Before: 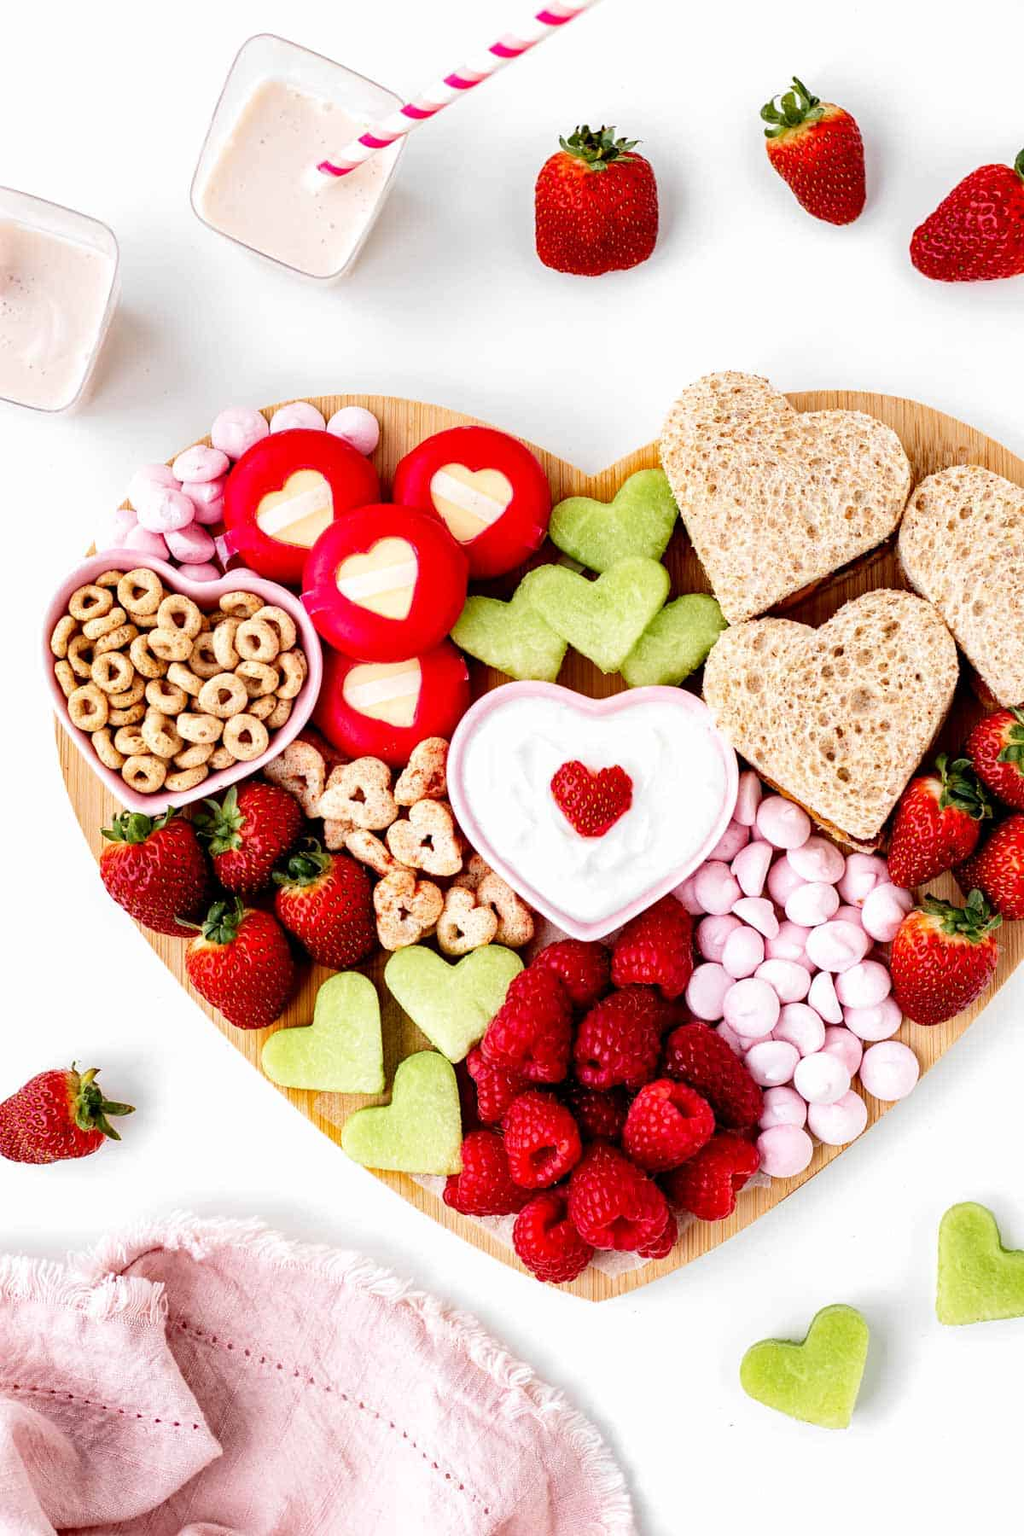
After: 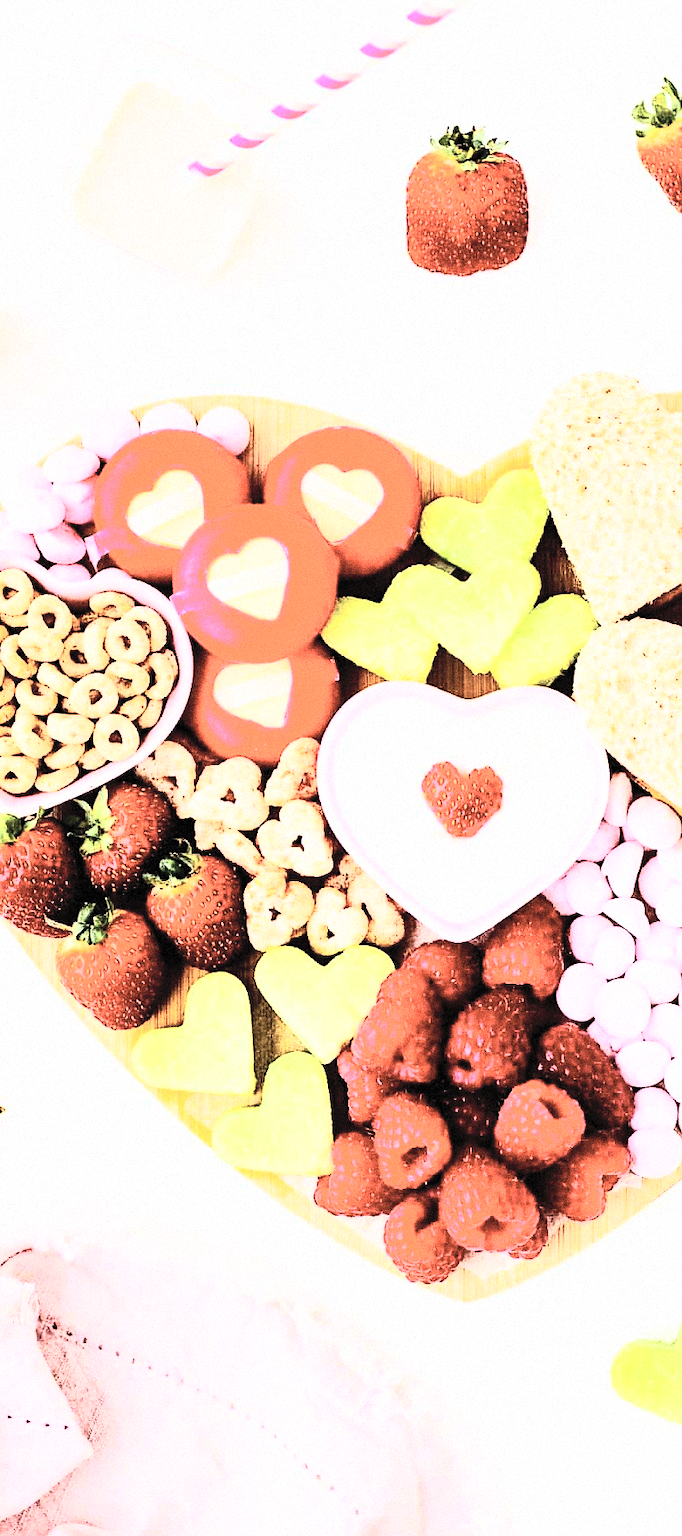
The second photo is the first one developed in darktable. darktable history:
crop and rotate: left 12.673%, right 20.66%
color balance rgb: saturation formula JzAzBz (2021)
rgb curve: curves: ch0 [(0, 0) (0.21, 0.15) (0.24, 0.21) (0.5, 0.75) (0.75, 0.96) (0.89, 0.99) (1, 1)]; ch1 [(0, 0.02) (0.21, 0.13) (0.25, 0.2) (0.5, 0.67) (0.75, 0.9) (0.89, 0.97) (1, 1)]; ch2 [(0, 0.02) (0.21, 0.13) (0.25, 0.2) (0.5, 0.67) (0.75, 0.9) (0.89, 0.97) (1, 1)], compensate middle gray true
grain: coarseness 14.49 ISO, strength 48.04%, mid-tones bias 35%
contrast brightness saturation: contrast 0.43, brightness 0.56, saturation -0.19
sharpen: amount 0.2
